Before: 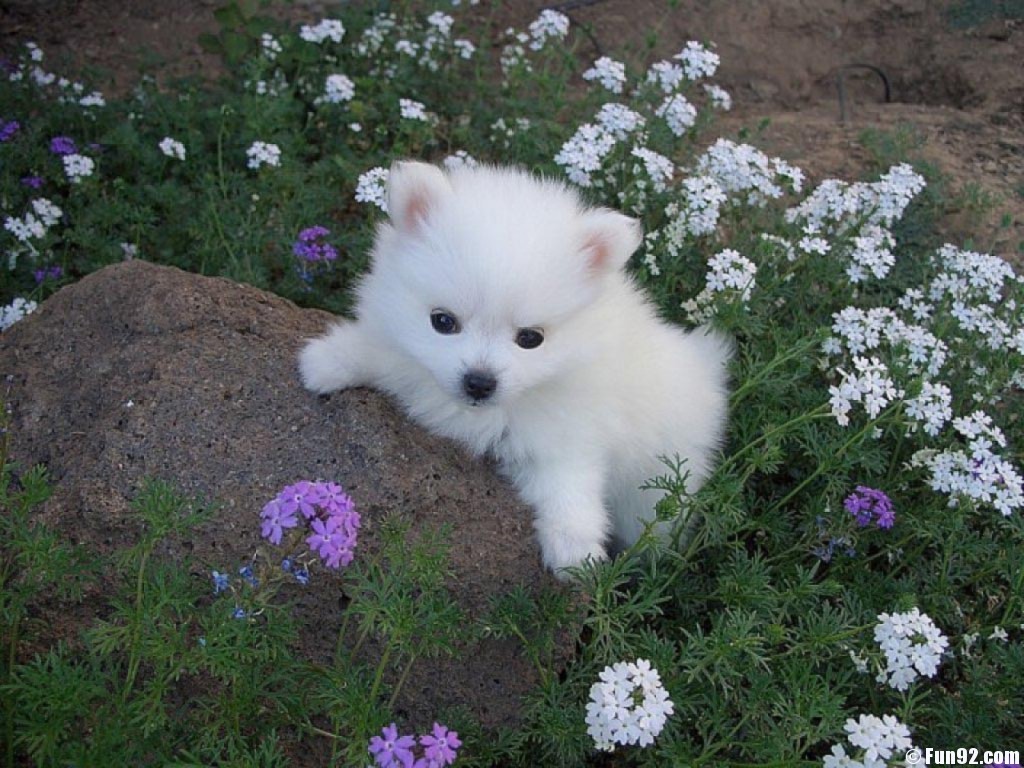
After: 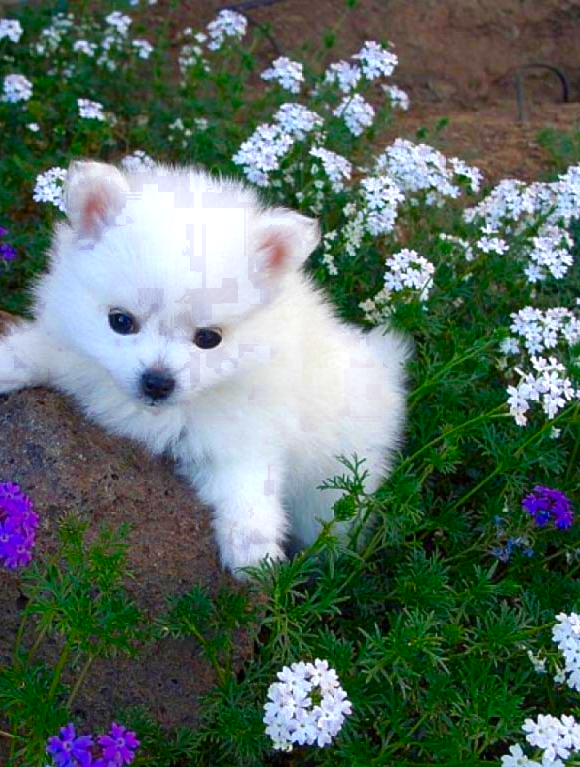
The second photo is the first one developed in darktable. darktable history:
exposure: black level correction 0.001, compensate highlight preservation false
crop: left 31.458%, top 0%, right 11.876%
color zones: curves: ch0 [(0.27, 0.396) (0.563, 0.504) (0.75, 0.5) (0.787, 0.307)]
color balance rgb: perceptual saturation grading › mid-tones 6.33%, perceptual saturation grading › shadows 72.44%, perceptual brilliance grading › highlights 11.59%, contrast 5.05%
contrast brightness saturation: saturation 0.5
